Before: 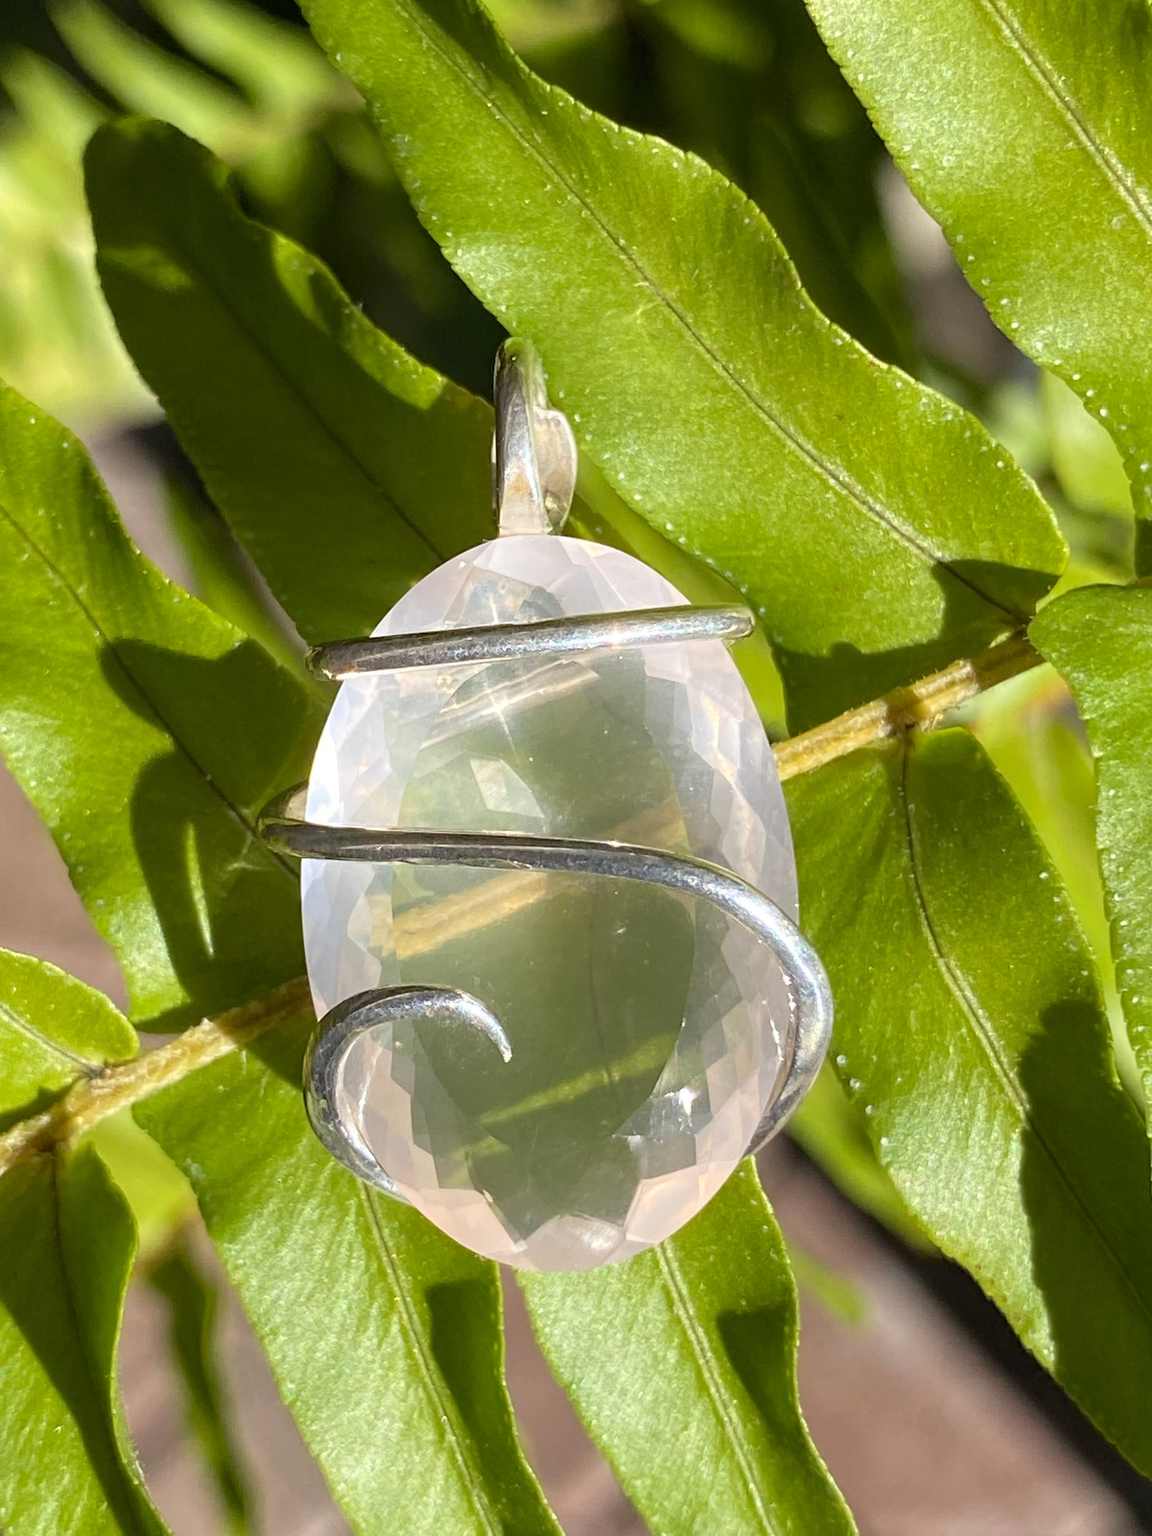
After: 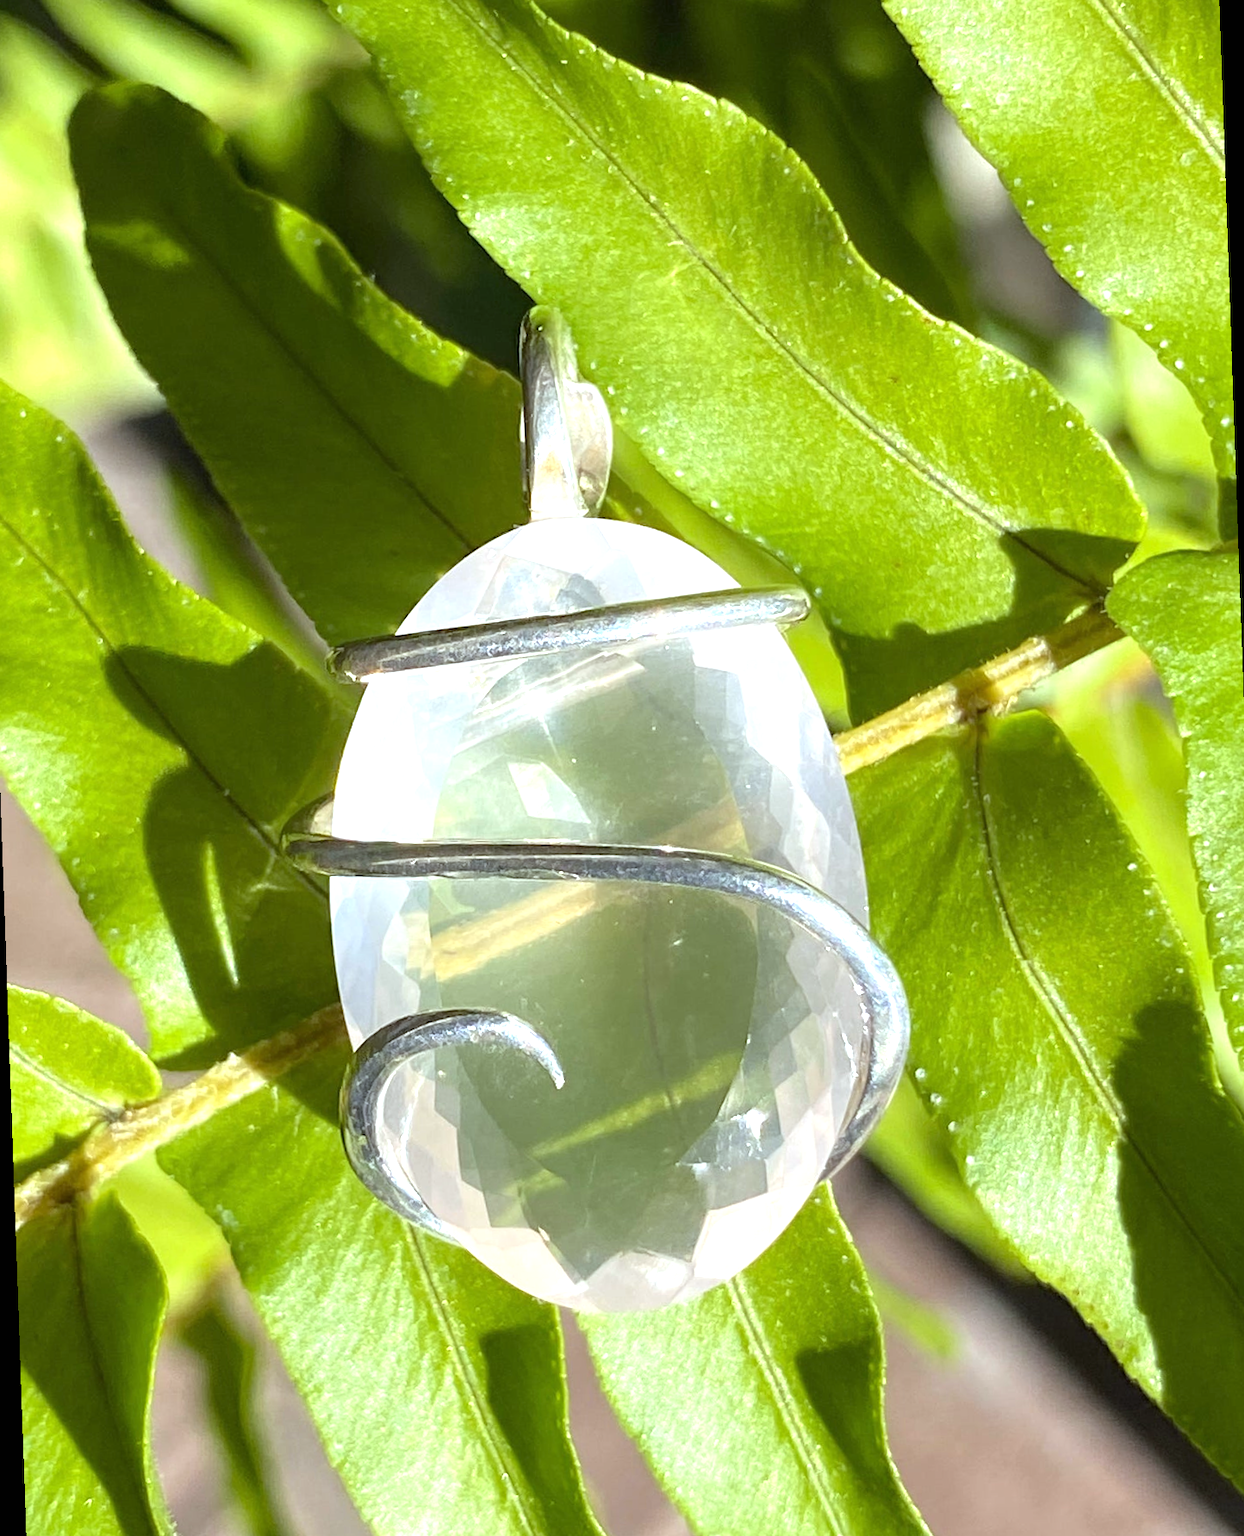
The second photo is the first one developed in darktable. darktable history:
exposure: black level correction 0, exposure 0.7 EV, compensate exposure bias true, compensate highlight preservation false
rotate and perspective: rotation -2°, crop left 0.022, crop right 0.978, crop top 0.049, crop bottom 0.951
white balance: red 0.925, blue 1.046
